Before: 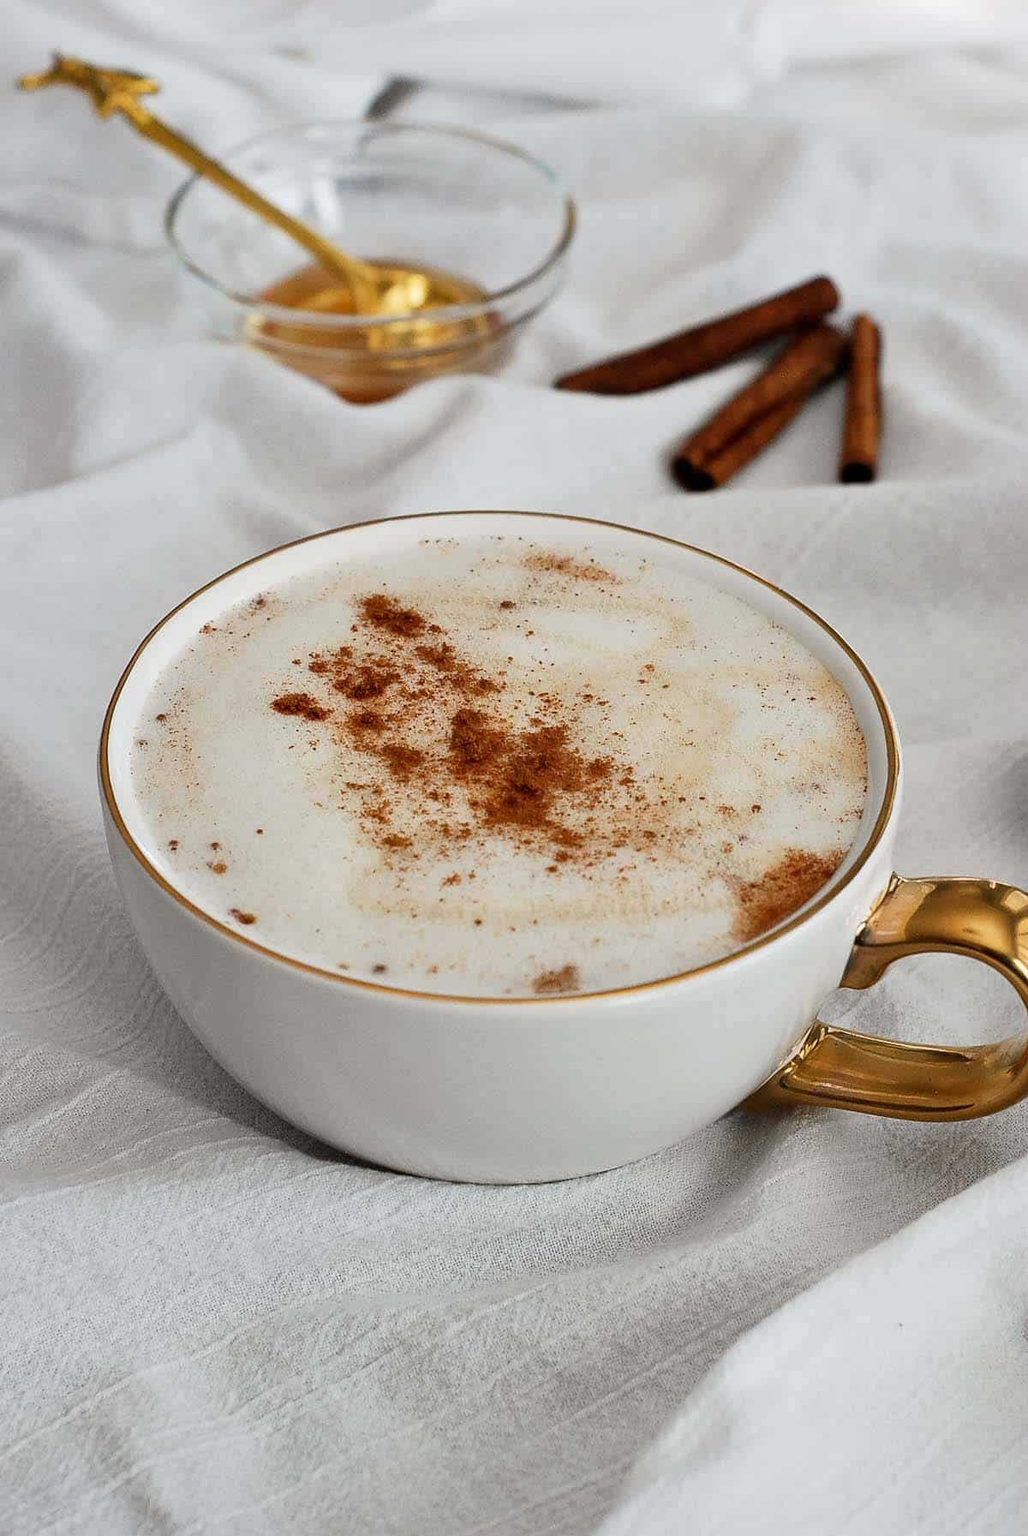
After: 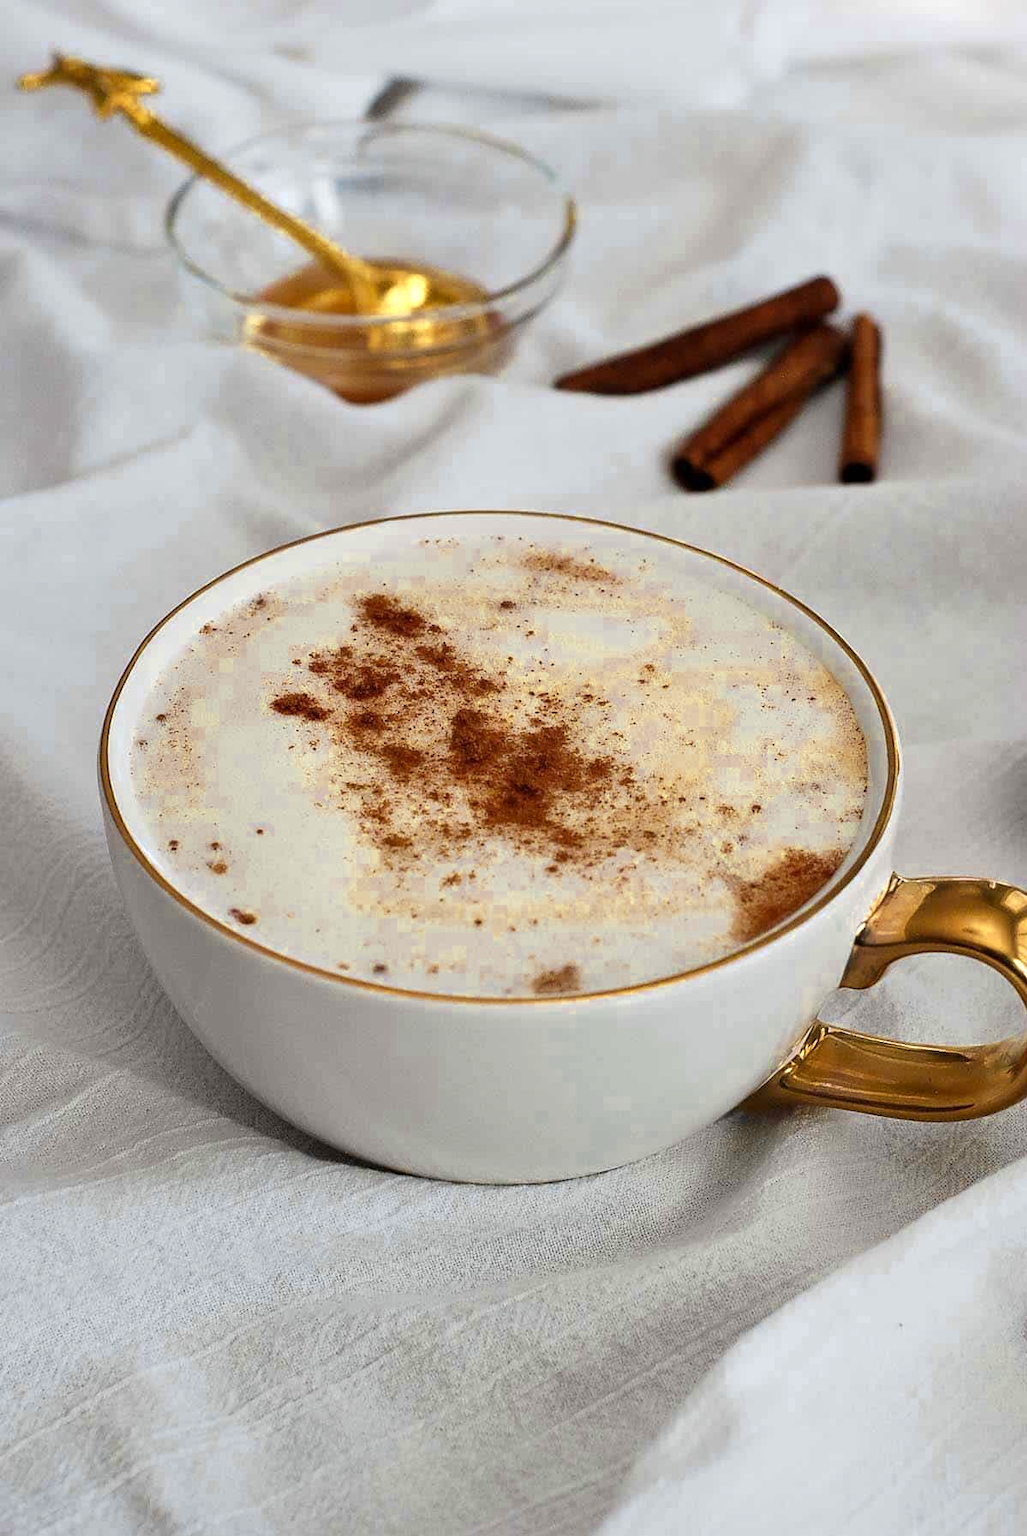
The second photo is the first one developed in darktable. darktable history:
velvia: on, module defaults
color zones: curves: ch0 [(0, 0.485) (0.178, 0.476) (0.261, 0.623) (0.411, 0.403) (0.708, 0.603) (0.934, 0.412)]; ch1 [(0.003, 0.485) (0.149, 0.496) (0.229, 0.584) (0.326, 0.551) (0.484, 0.262) (0.757, 0.643)]
